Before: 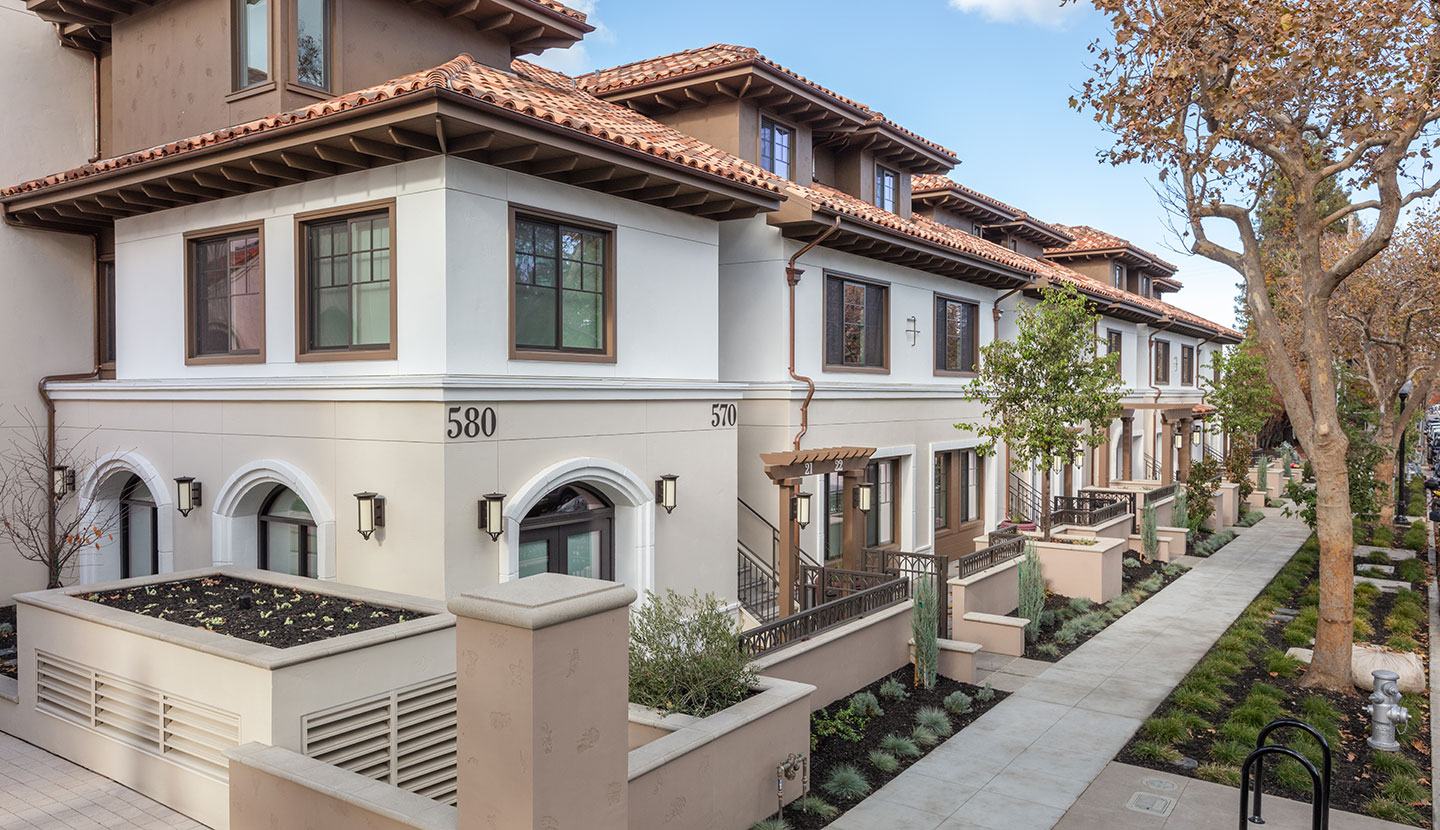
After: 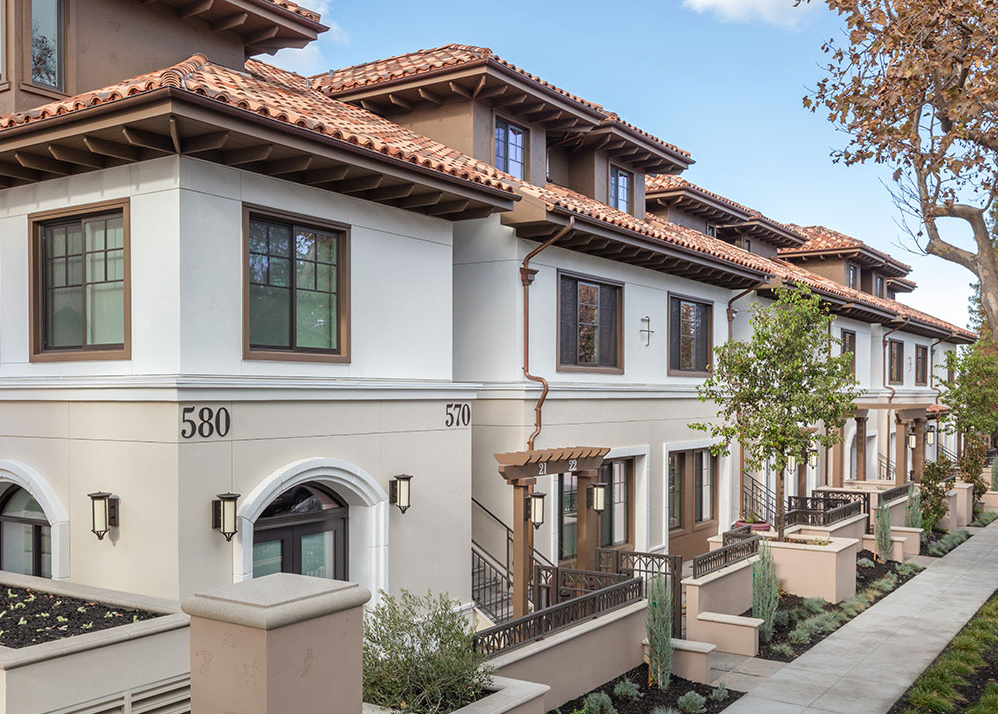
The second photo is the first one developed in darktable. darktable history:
crop: left 18.479%, right 12.2%, bottom 13.971%
shadows and highlights: shadows 20.55, highlights -20.99, soften with gaussian
white balance: emerald 1
